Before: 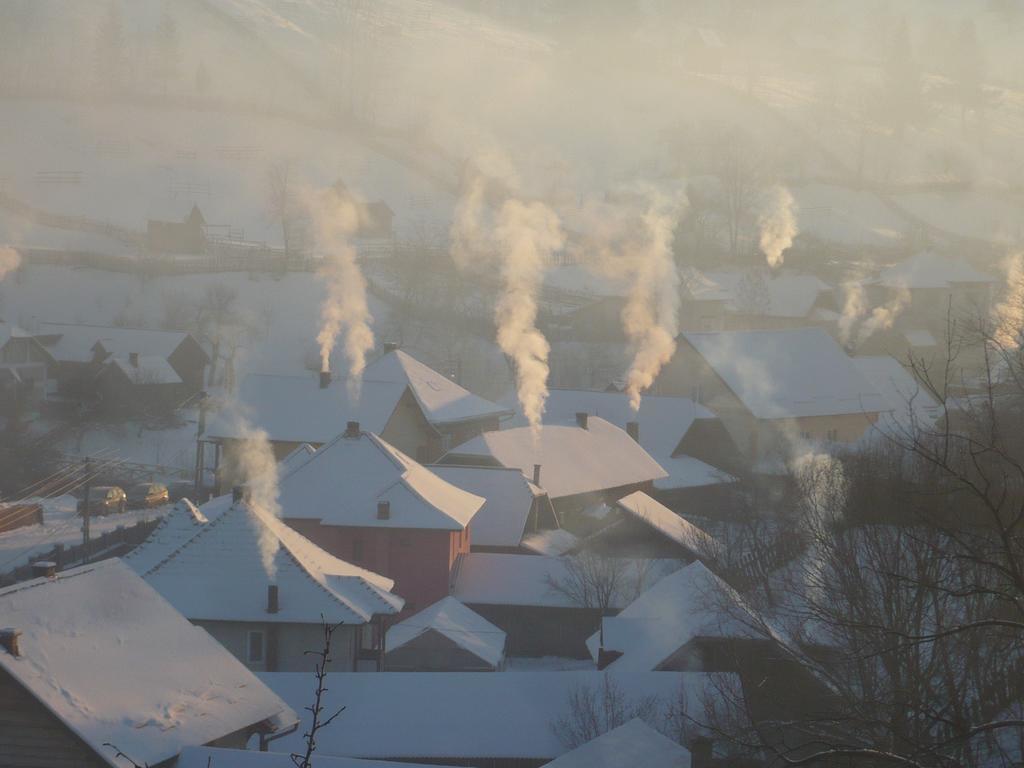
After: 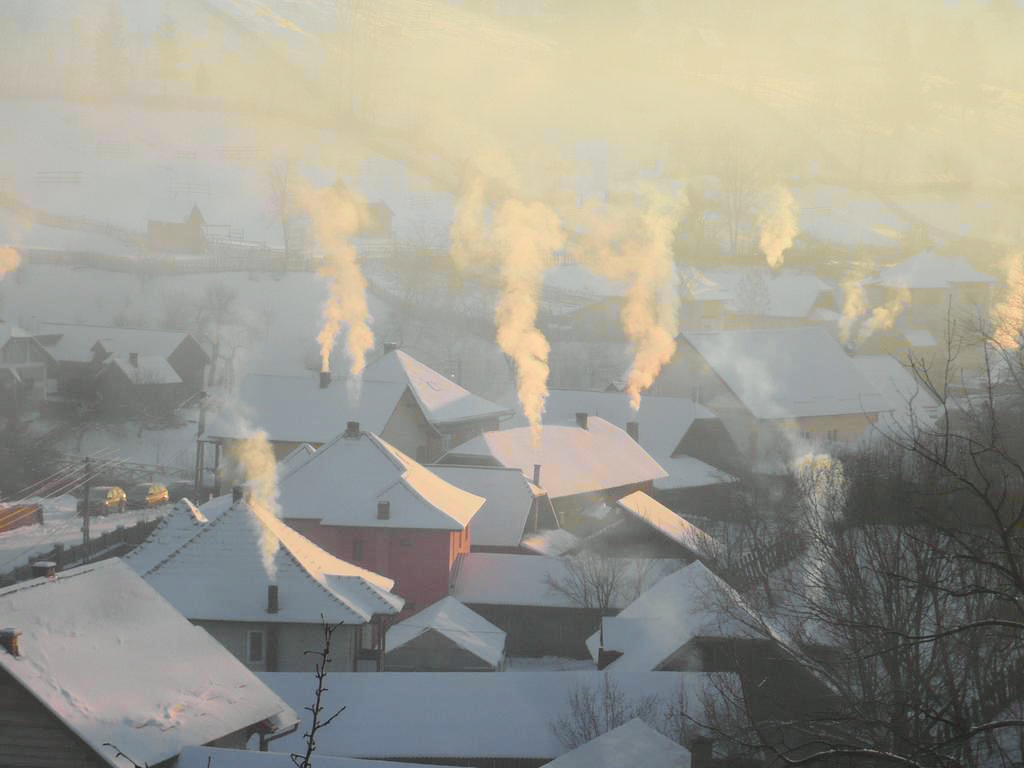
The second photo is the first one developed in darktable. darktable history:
tone curve: curves: ch0 [(0, 0.039) (0.113, 0.081) (0.204, 0.204) (0.498, 0.608) (0.709, 0.819) (0.984, 0.961)]; ch1 [(0, 0) (0.172, 0.123) (0.317, 0.272) (0.414, 0.382) (0.476, 0.479) (0.505, 0.501) (0.528, 0.54) (0.618, 0.647) (0.709, 0.764) (1, 1)]; ch2 [(0, 0) (0.411, 0.424) (0.492, 0.502) (0.521, 0.513) (0.537, 0.57) (0.686, 0.638) (1, 1)], color space Lab, independent channels, preserve colors none
